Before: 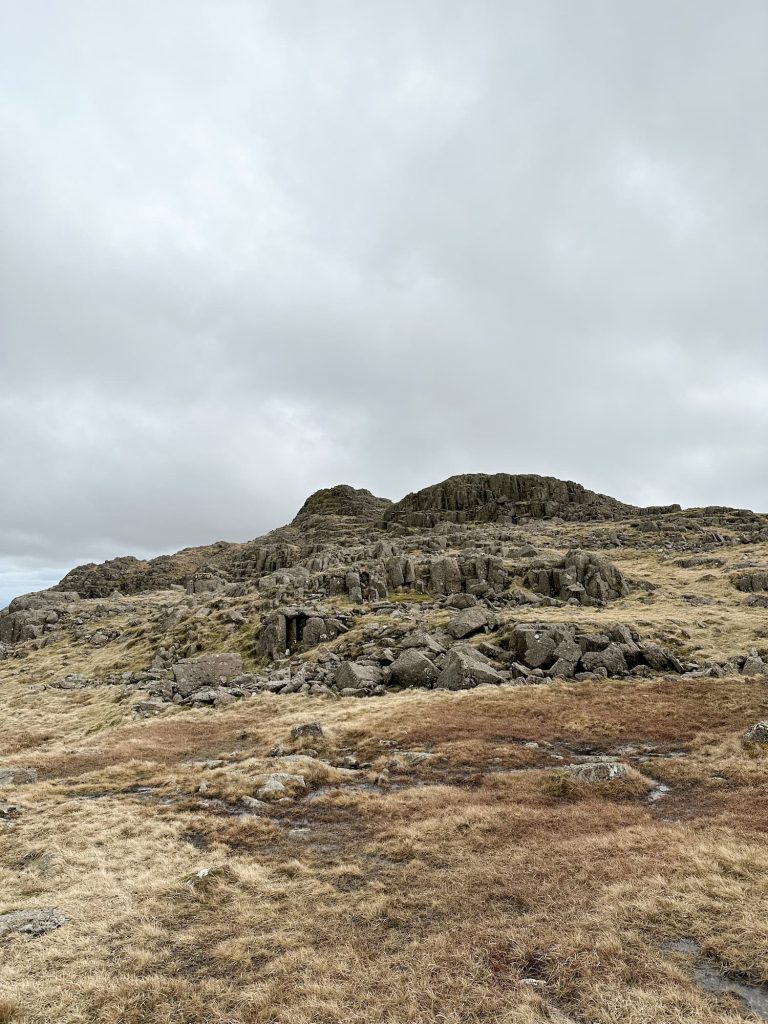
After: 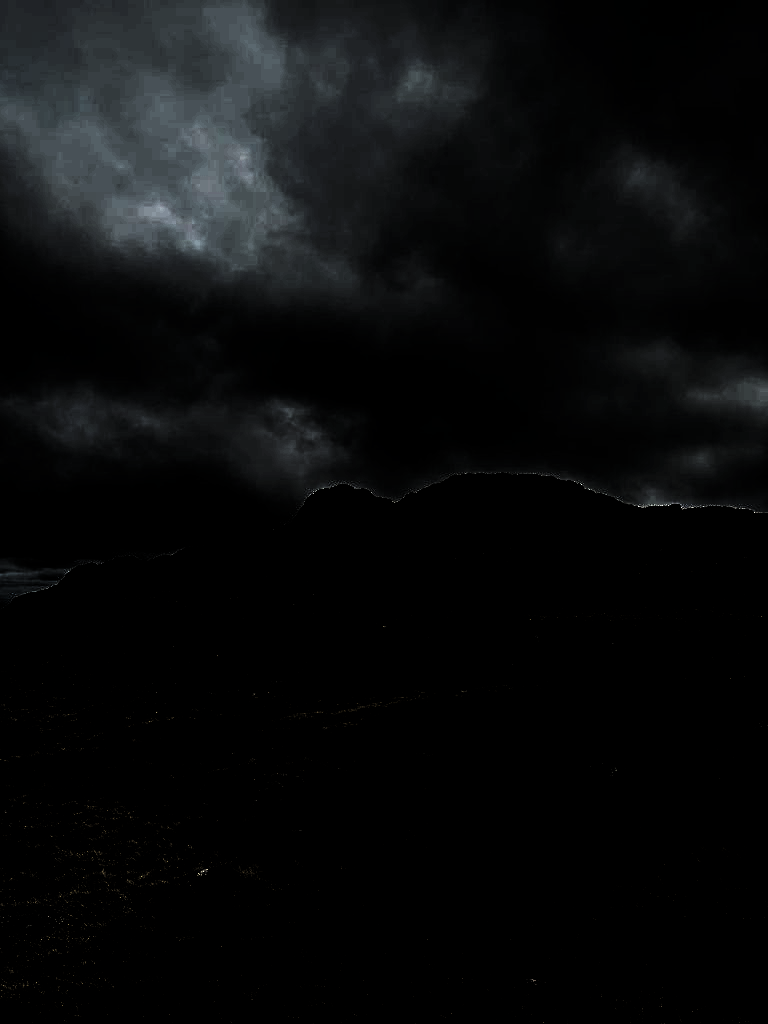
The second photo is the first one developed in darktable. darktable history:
color correction: saturation 2.15
tone curve: curves: ch0 [(0, 0) (0.536, 0.402) (1, 1)], preserve colors none
levels: levels [0.721, 0.937, 0.997]
